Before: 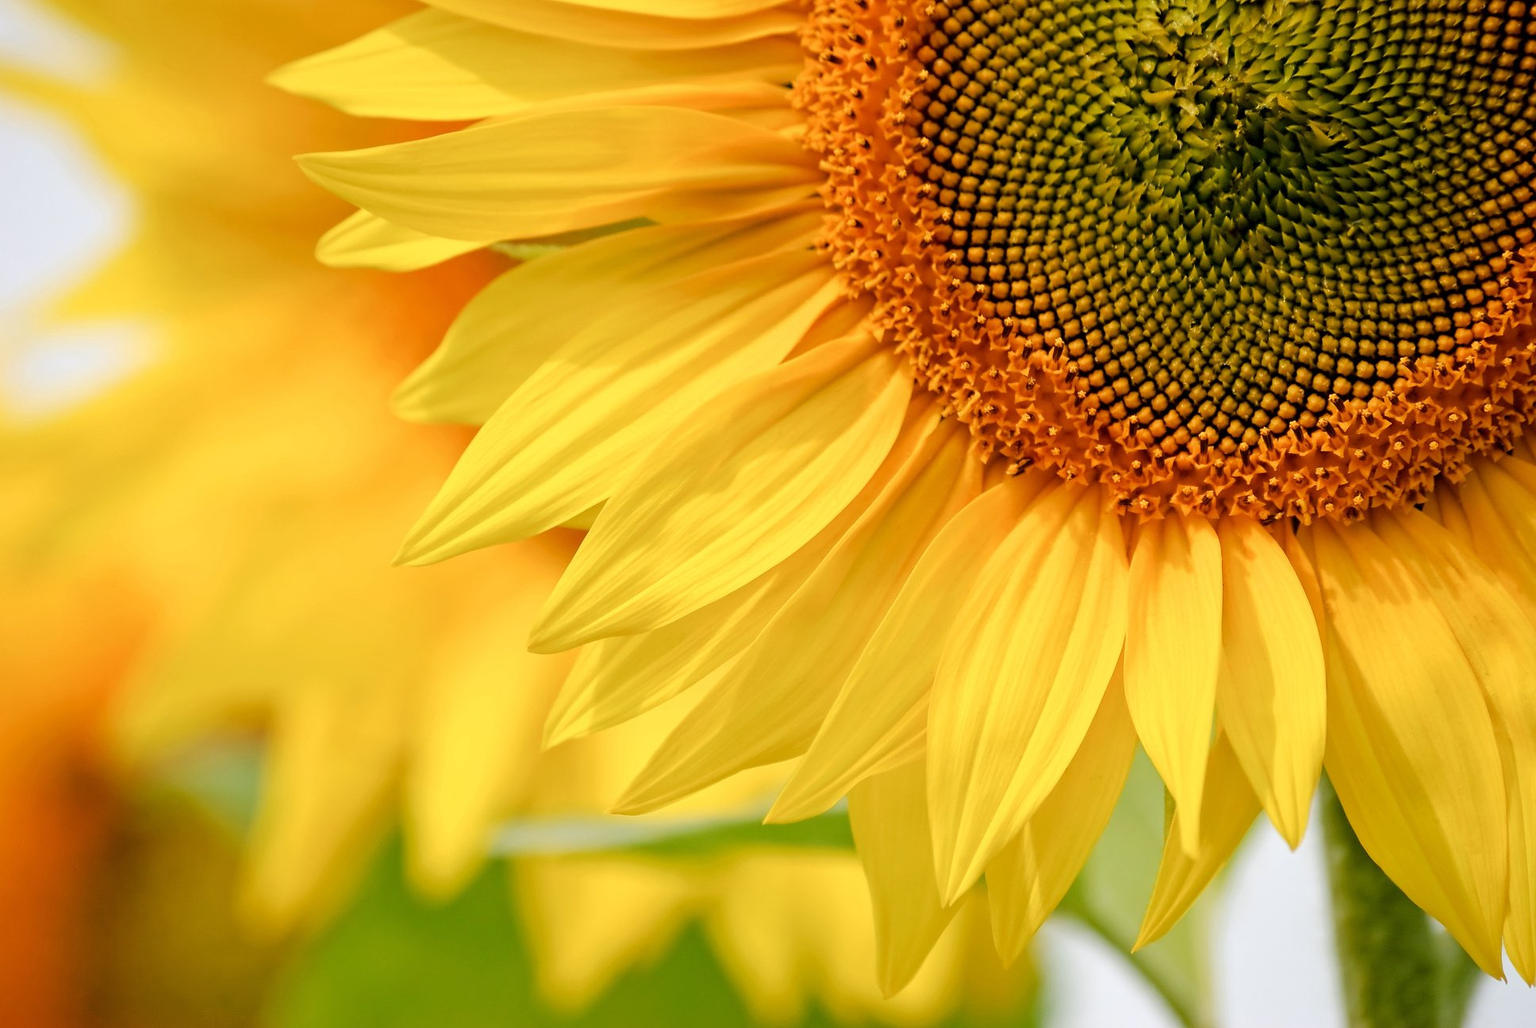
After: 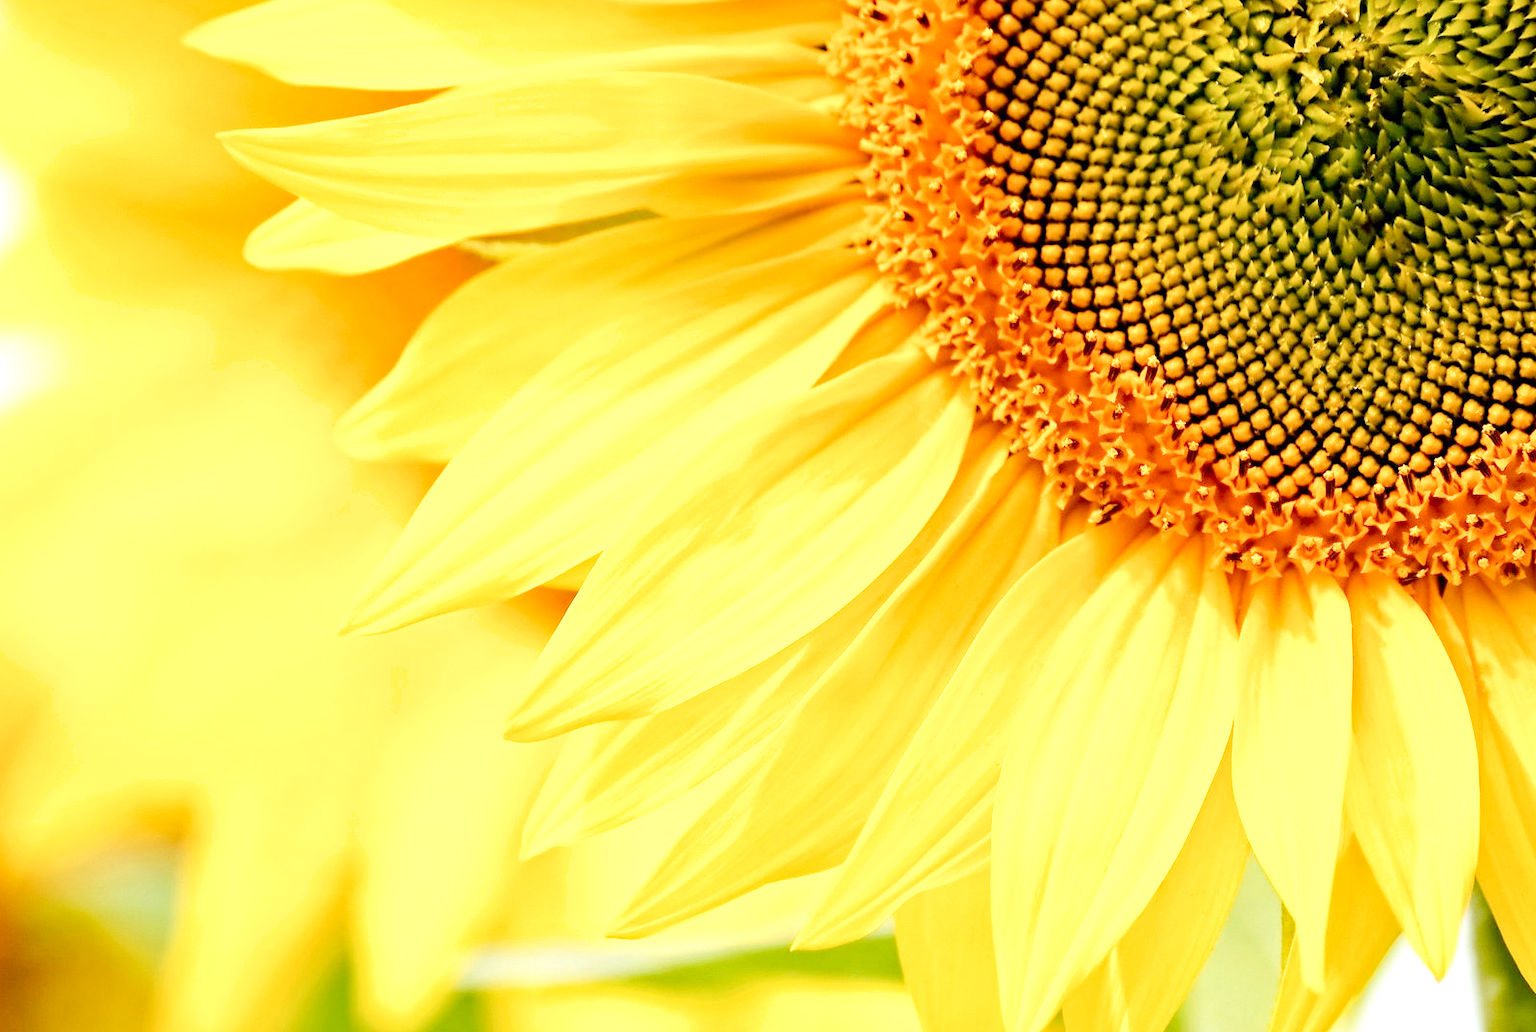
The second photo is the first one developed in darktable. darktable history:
haze removal: compatibility mode true, adaptive false
shadows and highlights: shadows 36.99, highlights -28.08, soften with gaussian
crop and rotate: left 7.597%, top 4.579%, right 10.541%, bottom 13.173%
tone curve: curves: ch0 [(0, 0) (0.07, 0.057) (0.15, 0.177) (0.352, 0.445) (0.59, 0.703) (0.857, 0.908) (1, 1)], preserve colors none
exposure: black level correction 0, exposure 0.892 EV, compensate highlight preservation false
